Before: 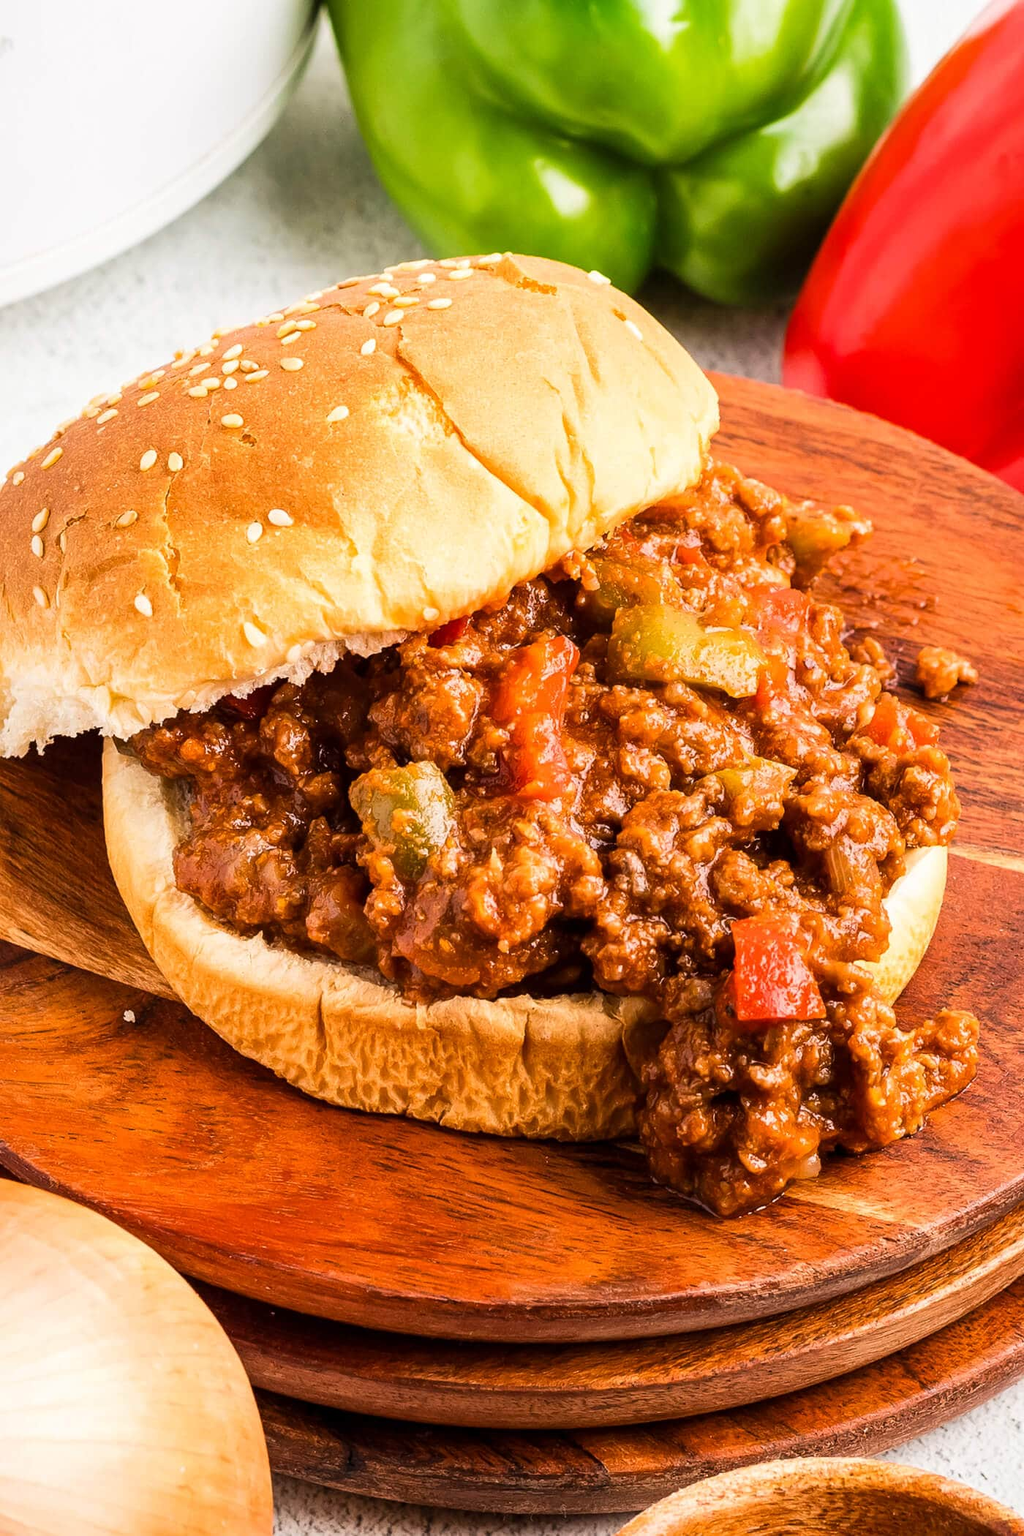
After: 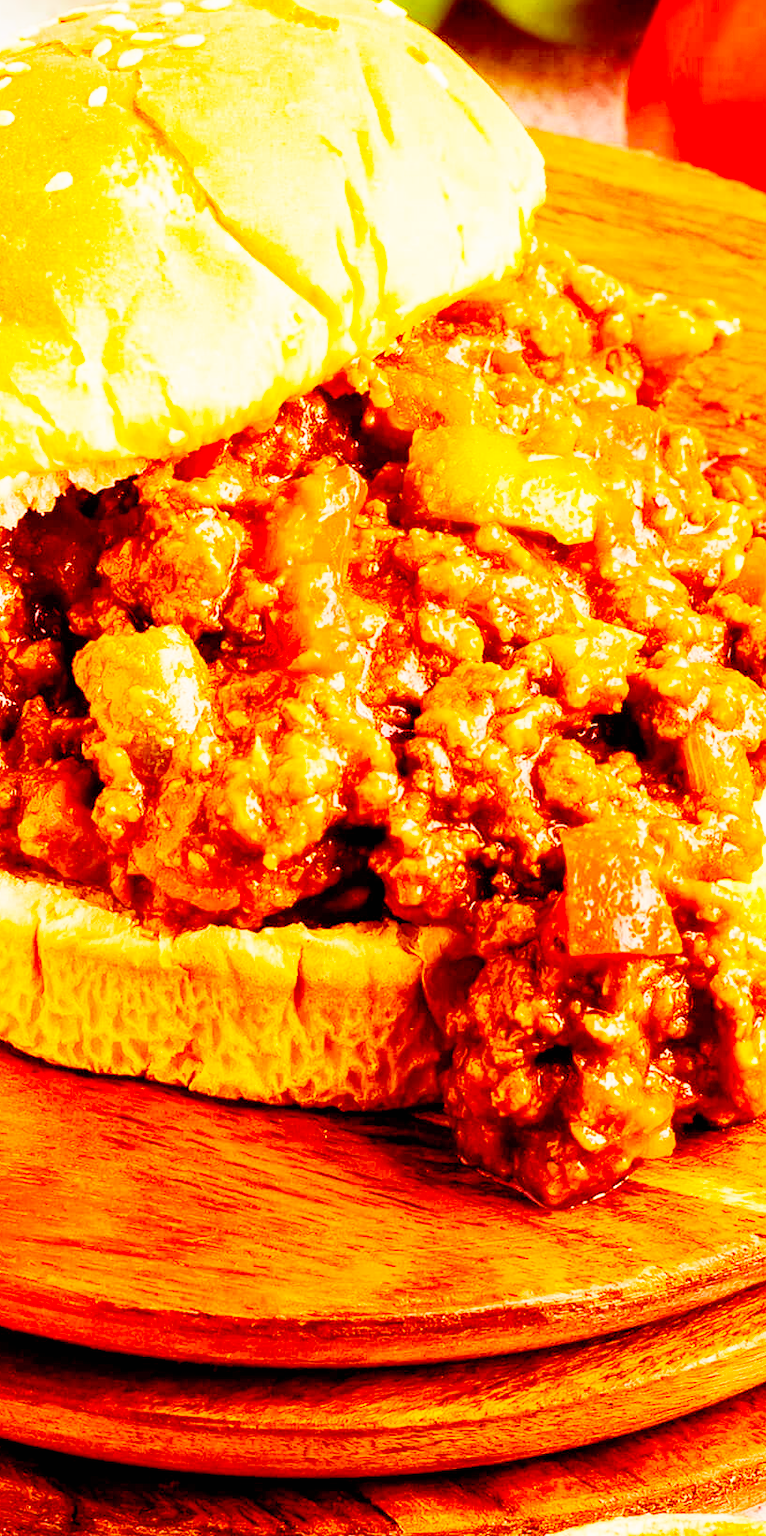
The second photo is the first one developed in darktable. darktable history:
crop and rotate: left 28.62%, top 17.687%, right 12.72%, bottom 3.956%
color balance rgb: power › chroma 1.55%, power › hue 28.11°, global offset › luminance -0.197%, global offset › chroma 0.271%, perceptual saturation grading › global saturation 30.577%, perceptual brilliance grading › mid-tones 10.582%, perceptual brilliance grading › shadows 15.065%, contrast -19.648%
base curve: curves: ch0 [(0, 0) (0.007, 0.004) (0.027, 0.03) (0.046, 0.07) (0.207, 0.54) (0.442, 0.872) (0.673, 0.972) (1, 1)], preserve colors none
